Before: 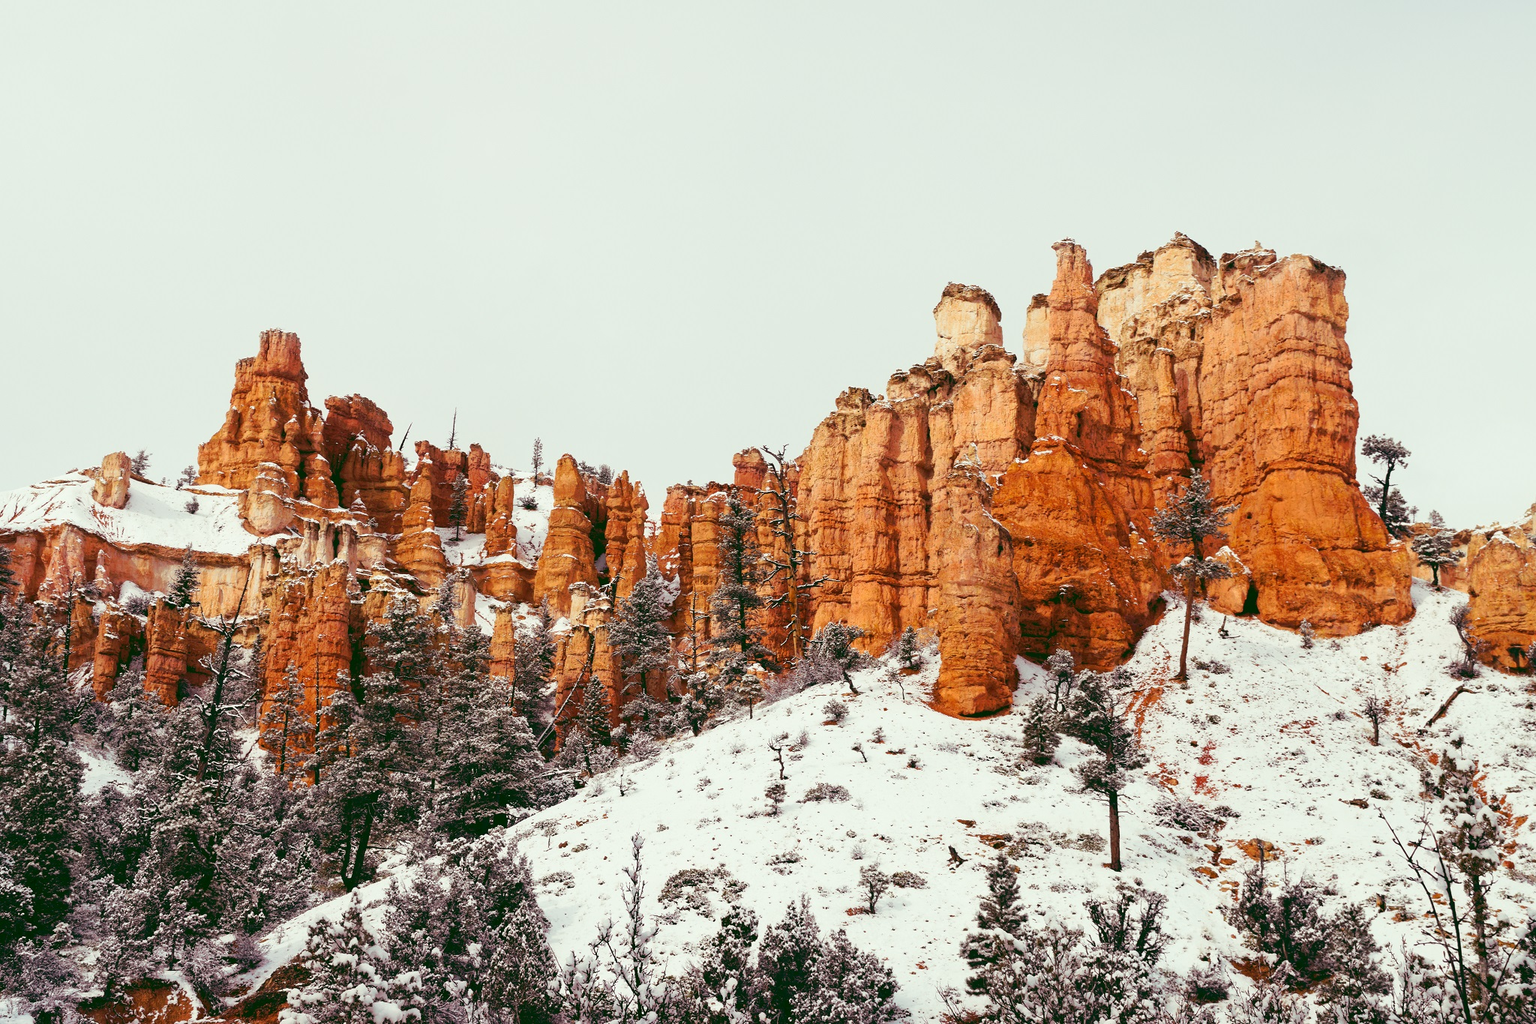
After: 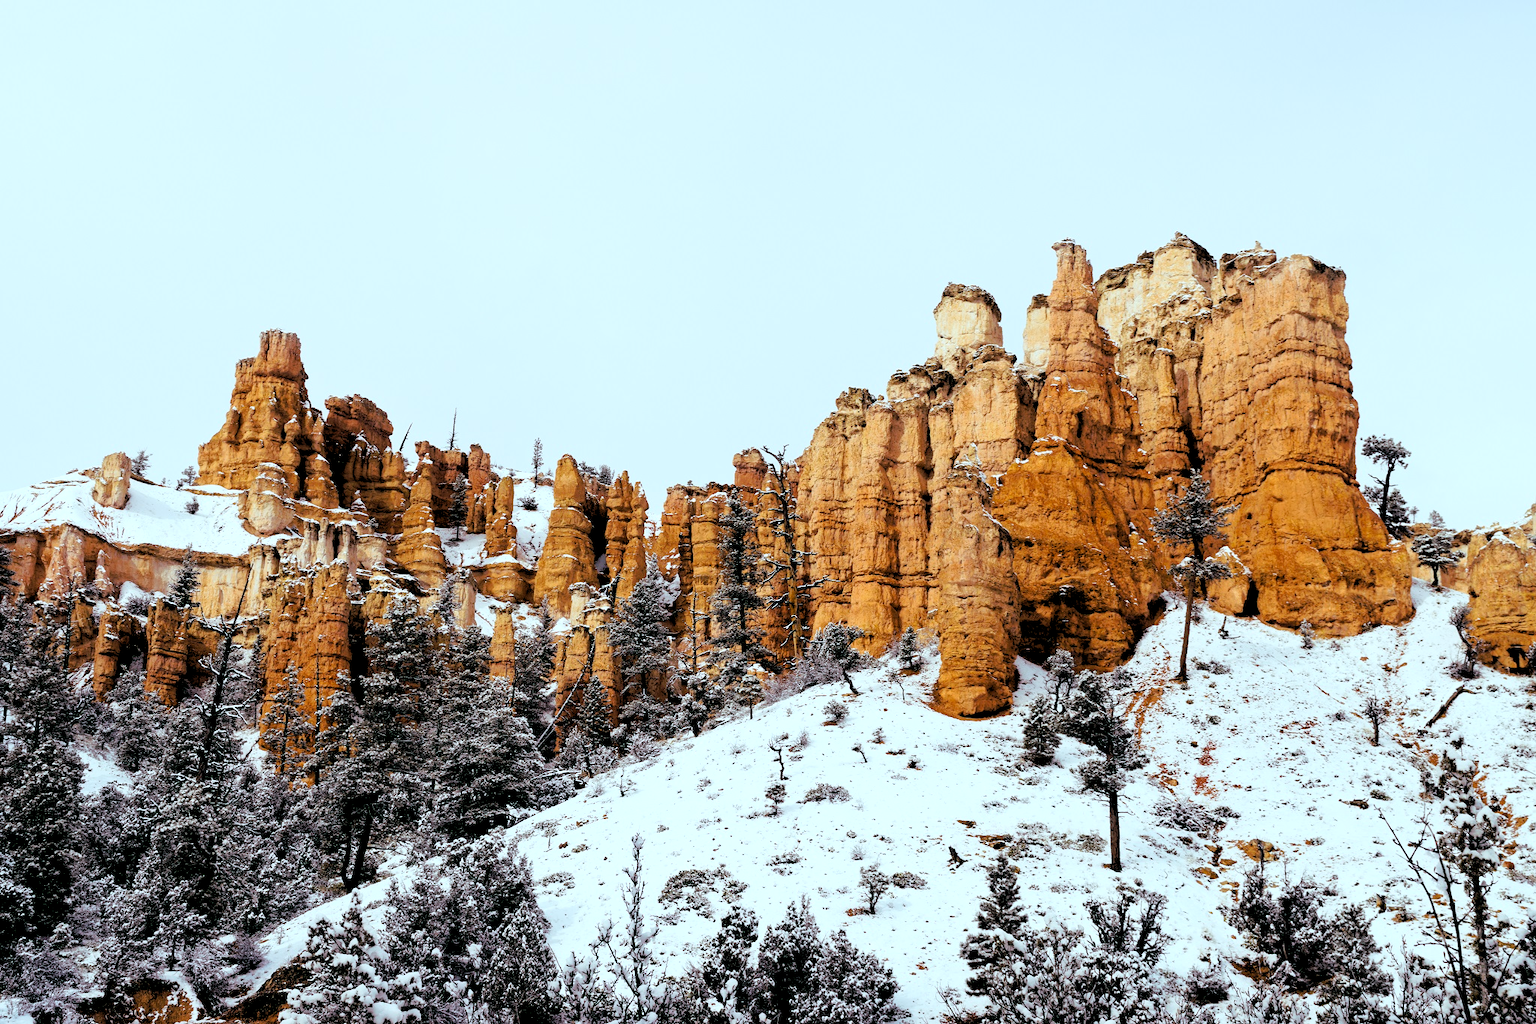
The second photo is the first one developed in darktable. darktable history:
color contrast: green-magenta contrast 0.8, blue-yellow contrast 1.1, unbound 0
rgb levels: levels [[0.029, 0.461, 0.922], [0, 0.5, 1], [0, 0.5, 1]]
color calibration: illuminant F (fluorescent), F source F9 (Cool White Deluxe 4150 K) – high CRI, x 0.374, y 0.373, temperature 4158.34 K
